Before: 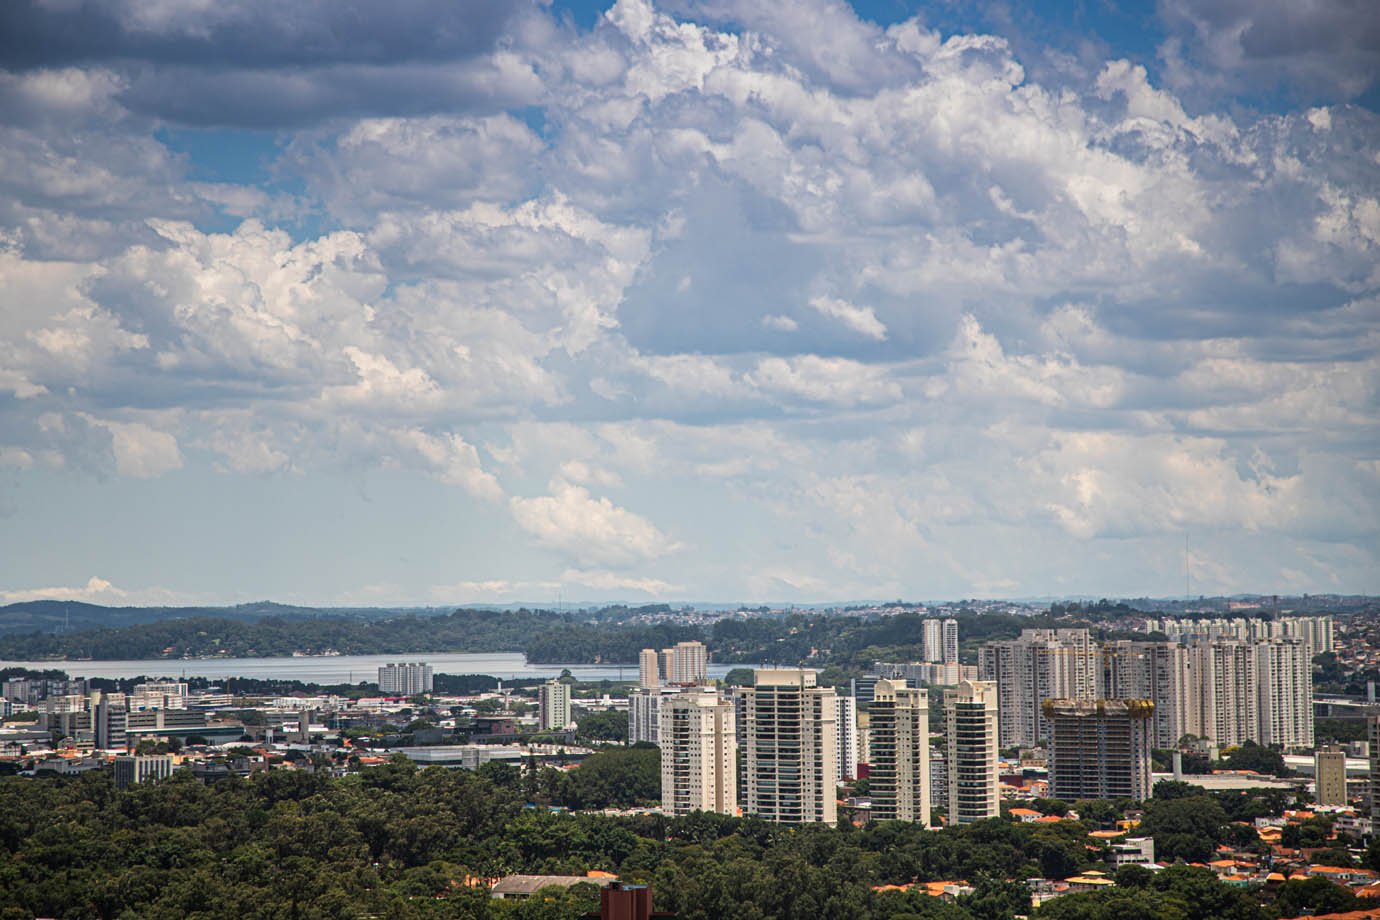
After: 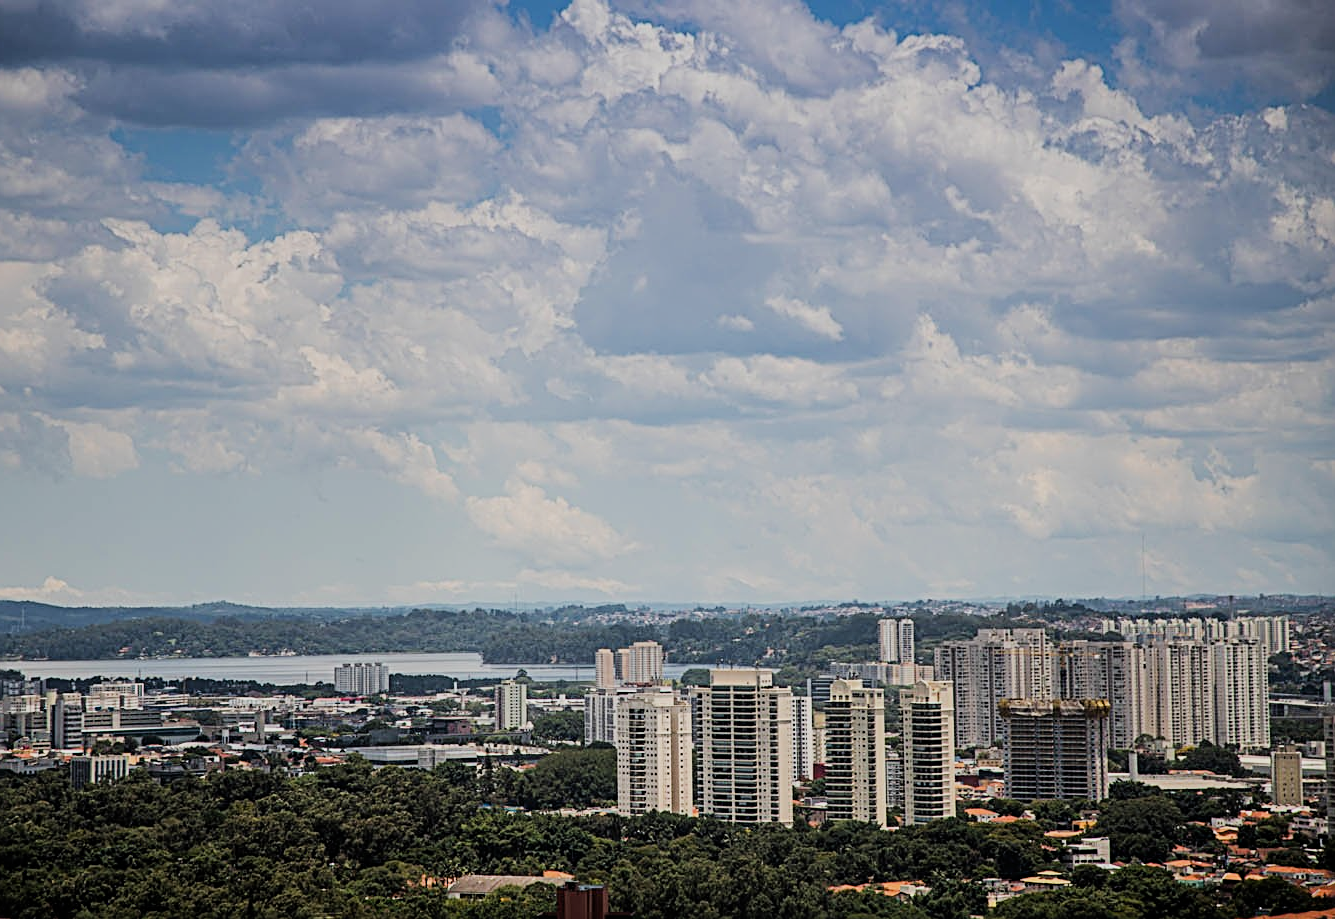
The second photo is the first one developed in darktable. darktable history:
sharpen: radius 2.767
filmic rgb: black relative exposure -7.65 EV, white relative exposure 4.56 EV, hardness 3.61, contrast 1.05
crop and rotate: left 3.238%
